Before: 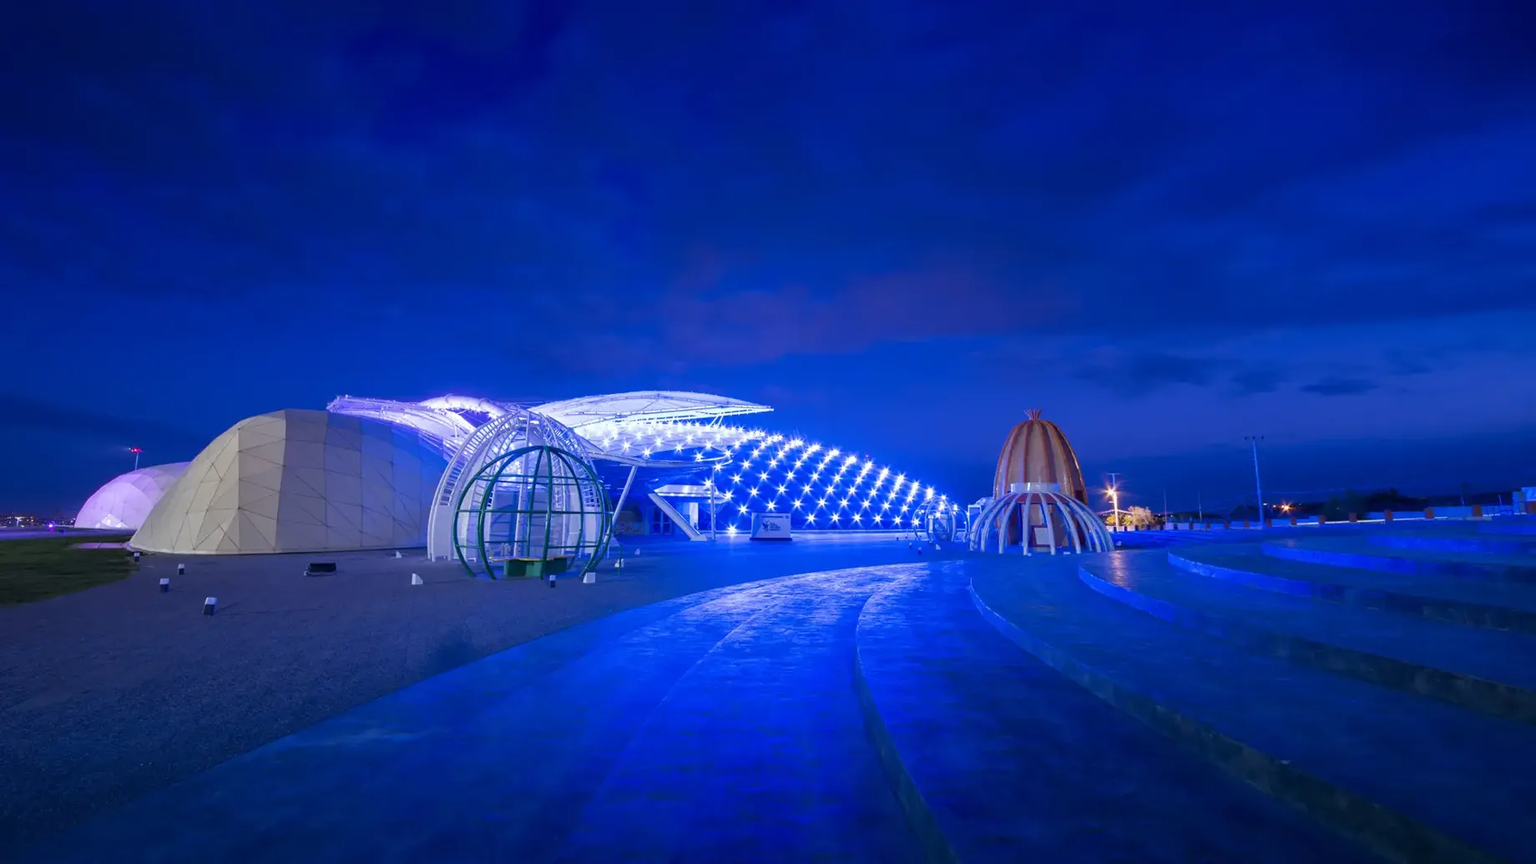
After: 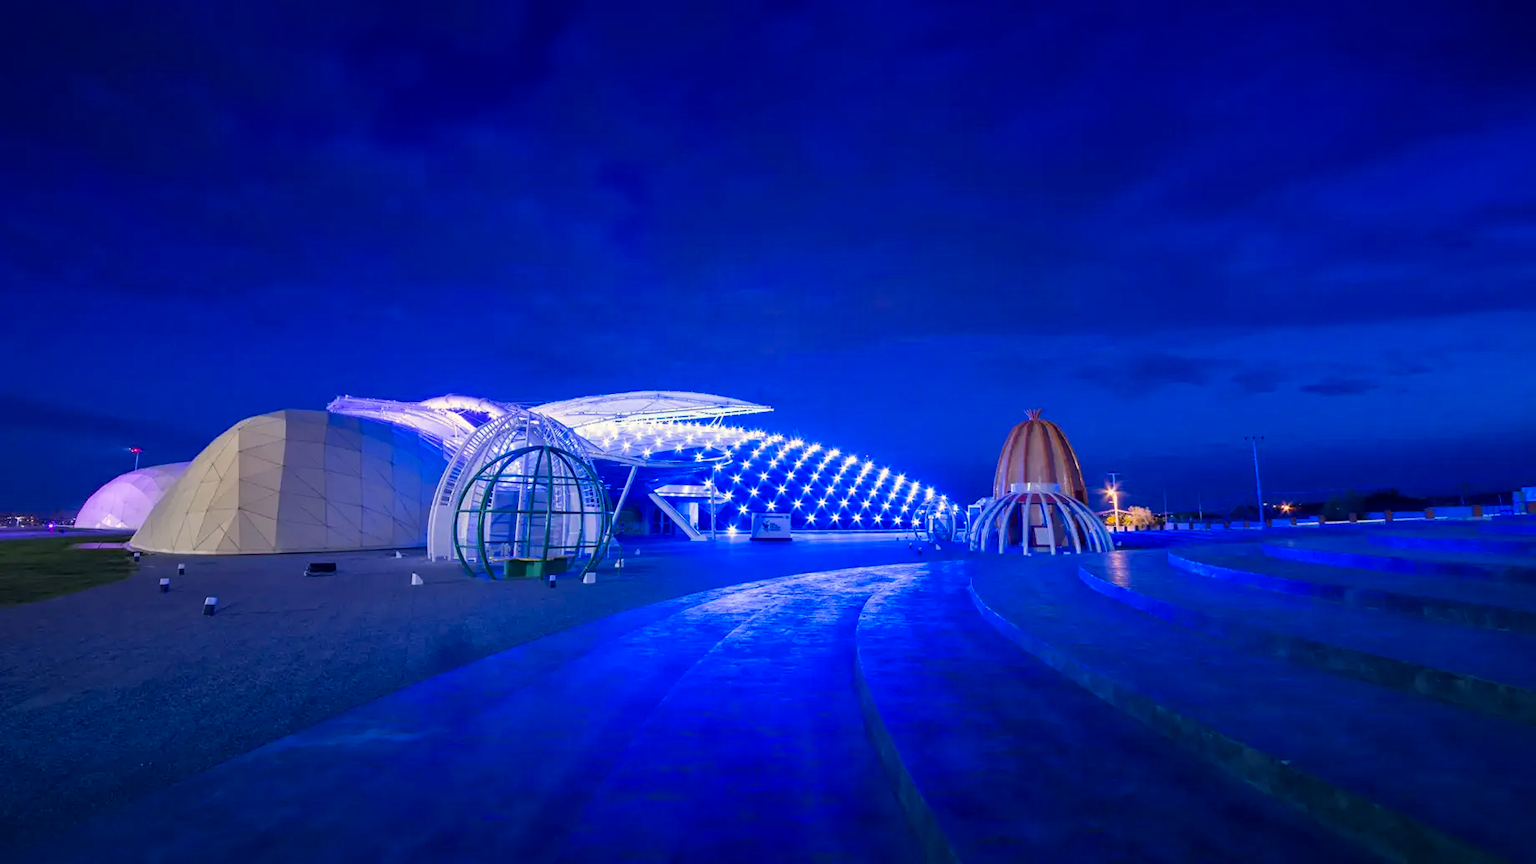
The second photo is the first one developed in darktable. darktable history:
local contrast: mode bilateral grid, contrast 21, coarseness 50, detail 120%, midtone range 0.2
color balance rgb: power › luminance 1.419%, highlights gain › chroma 2.837%, highlights gain › hue 60.95°, perceptual saturation grading › global saturation 29.974%
